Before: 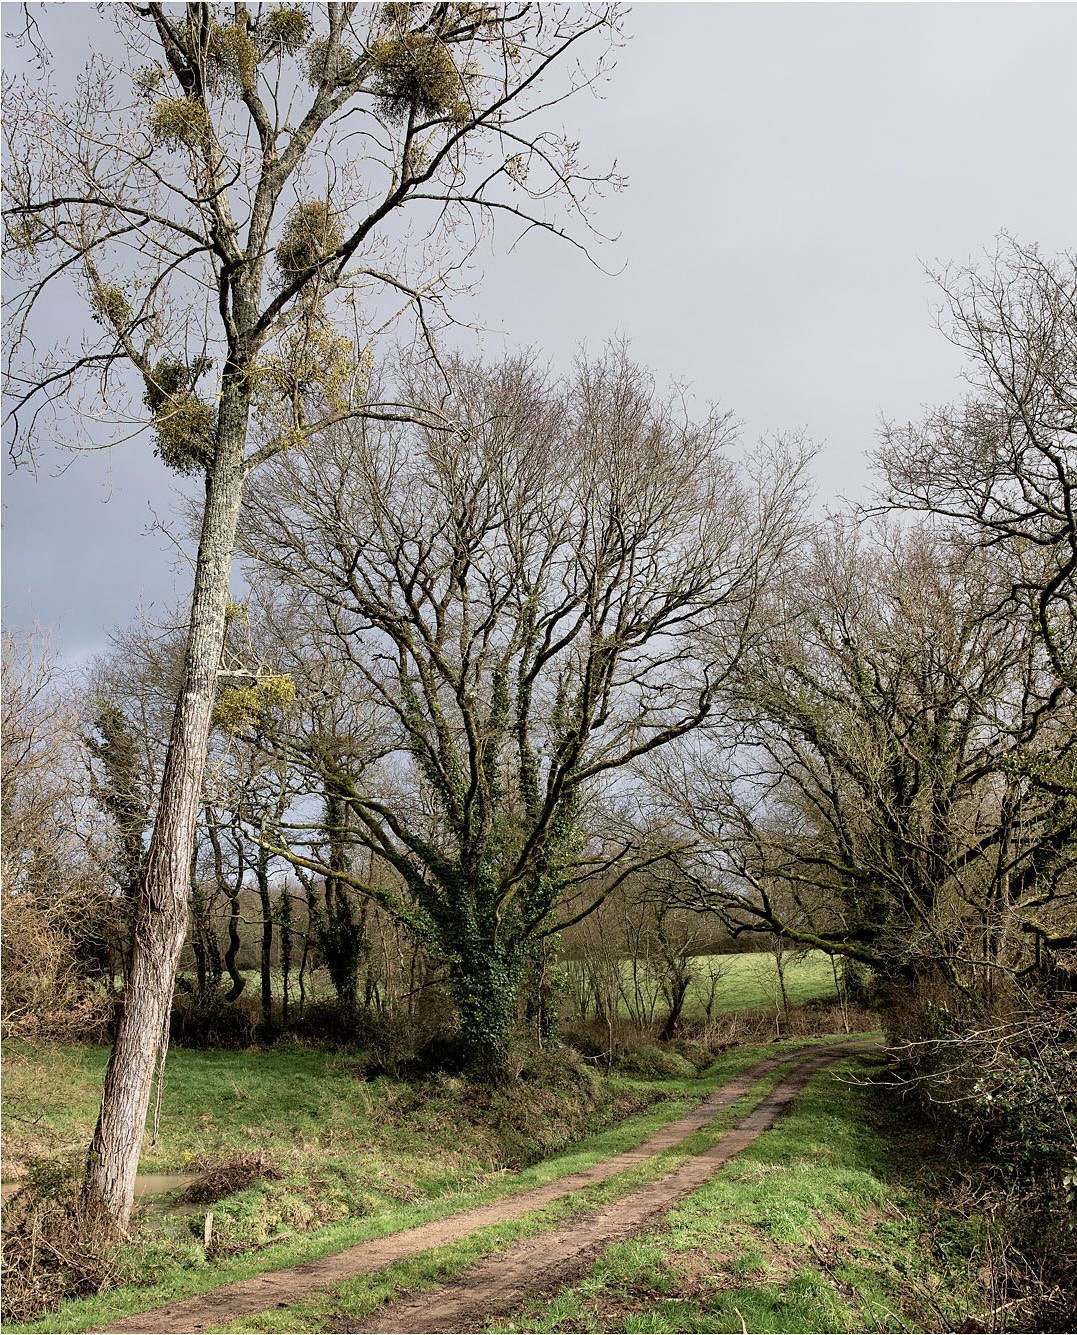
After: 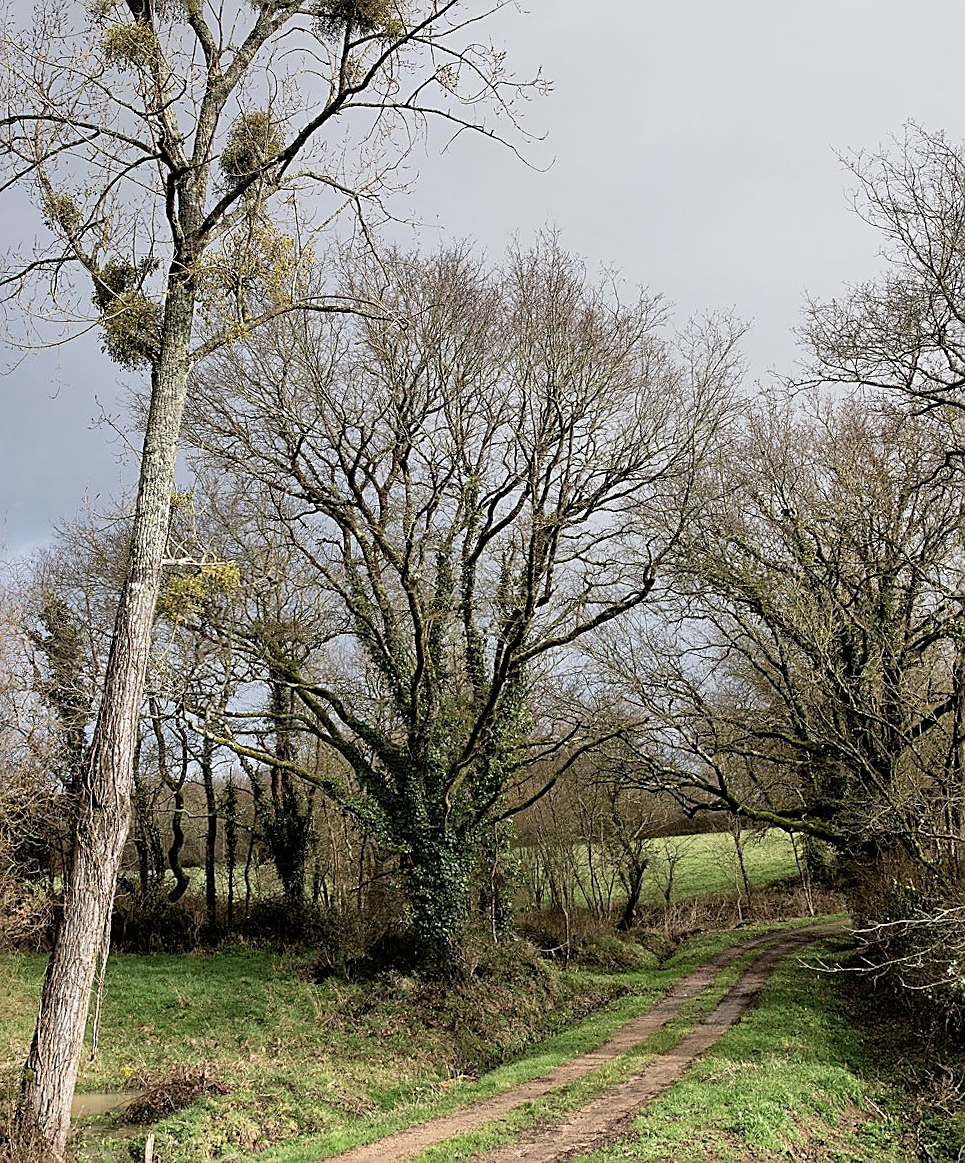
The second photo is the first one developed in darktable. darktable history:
crop: left 1.964%, top 3.251%, right 1.122%, bottom 4.933%
rotate and perspective: rotation -1.68°, lens shift (vertical) -0.146, crop left 0.049, crop right 0.912, crop top 0.032, crop bottom 0.96
sharpen: on, module defaults
